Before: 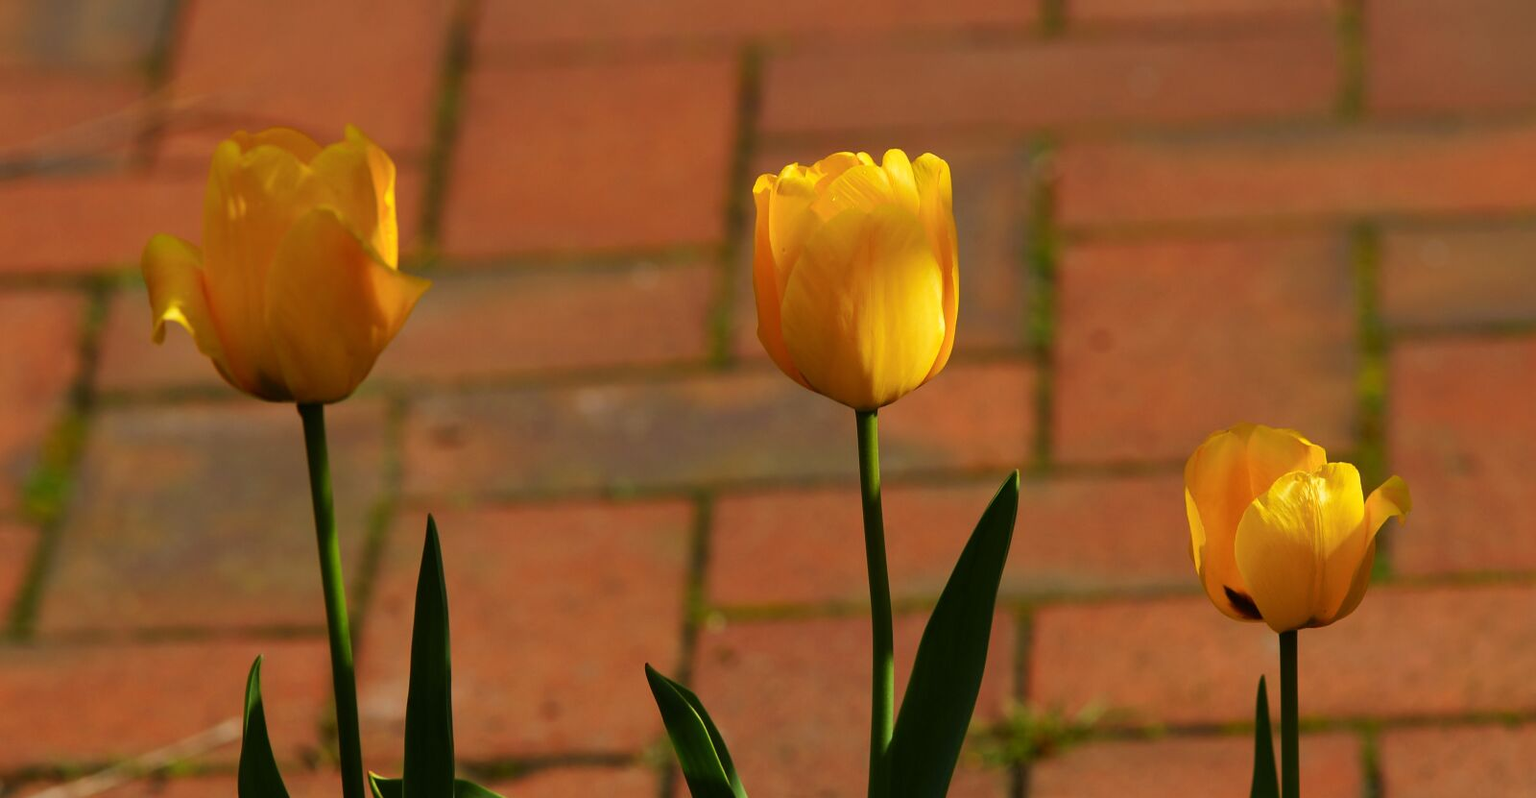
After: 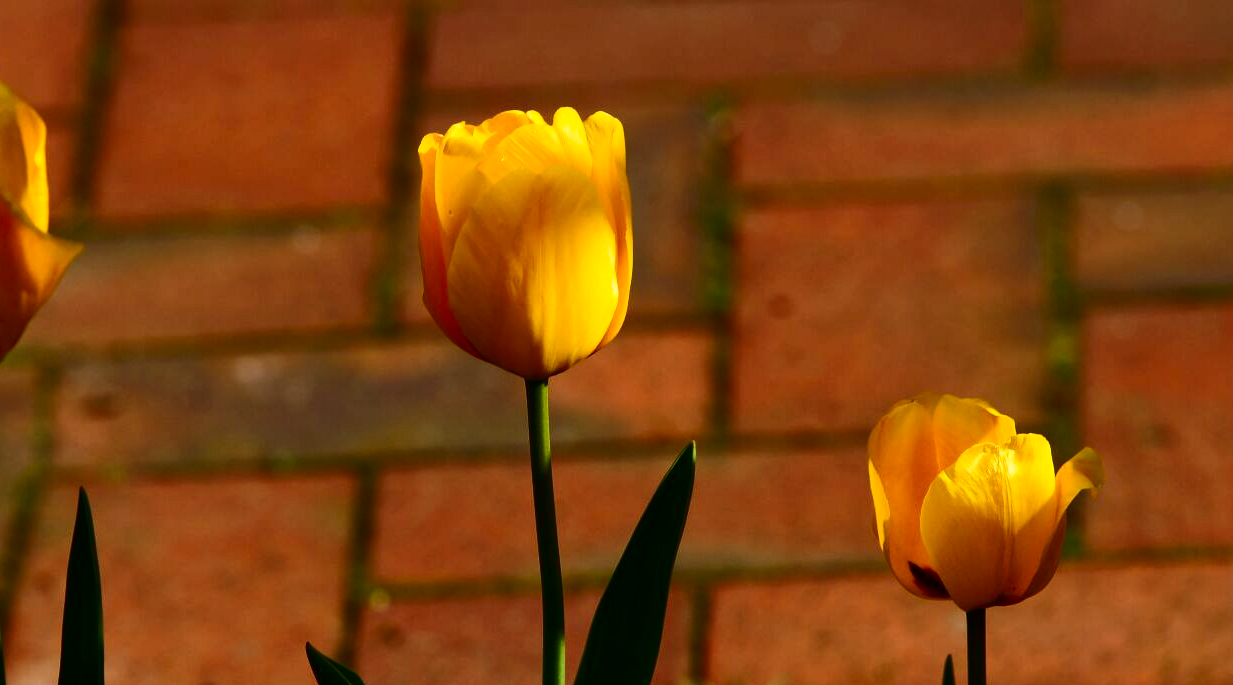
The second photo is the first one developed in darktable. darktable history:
crop: left 22.926%, top 5.839%, bottom 11.635%
contrast brightness saturation: contrast 0.319, brightness -0.067, saturation 0.171
